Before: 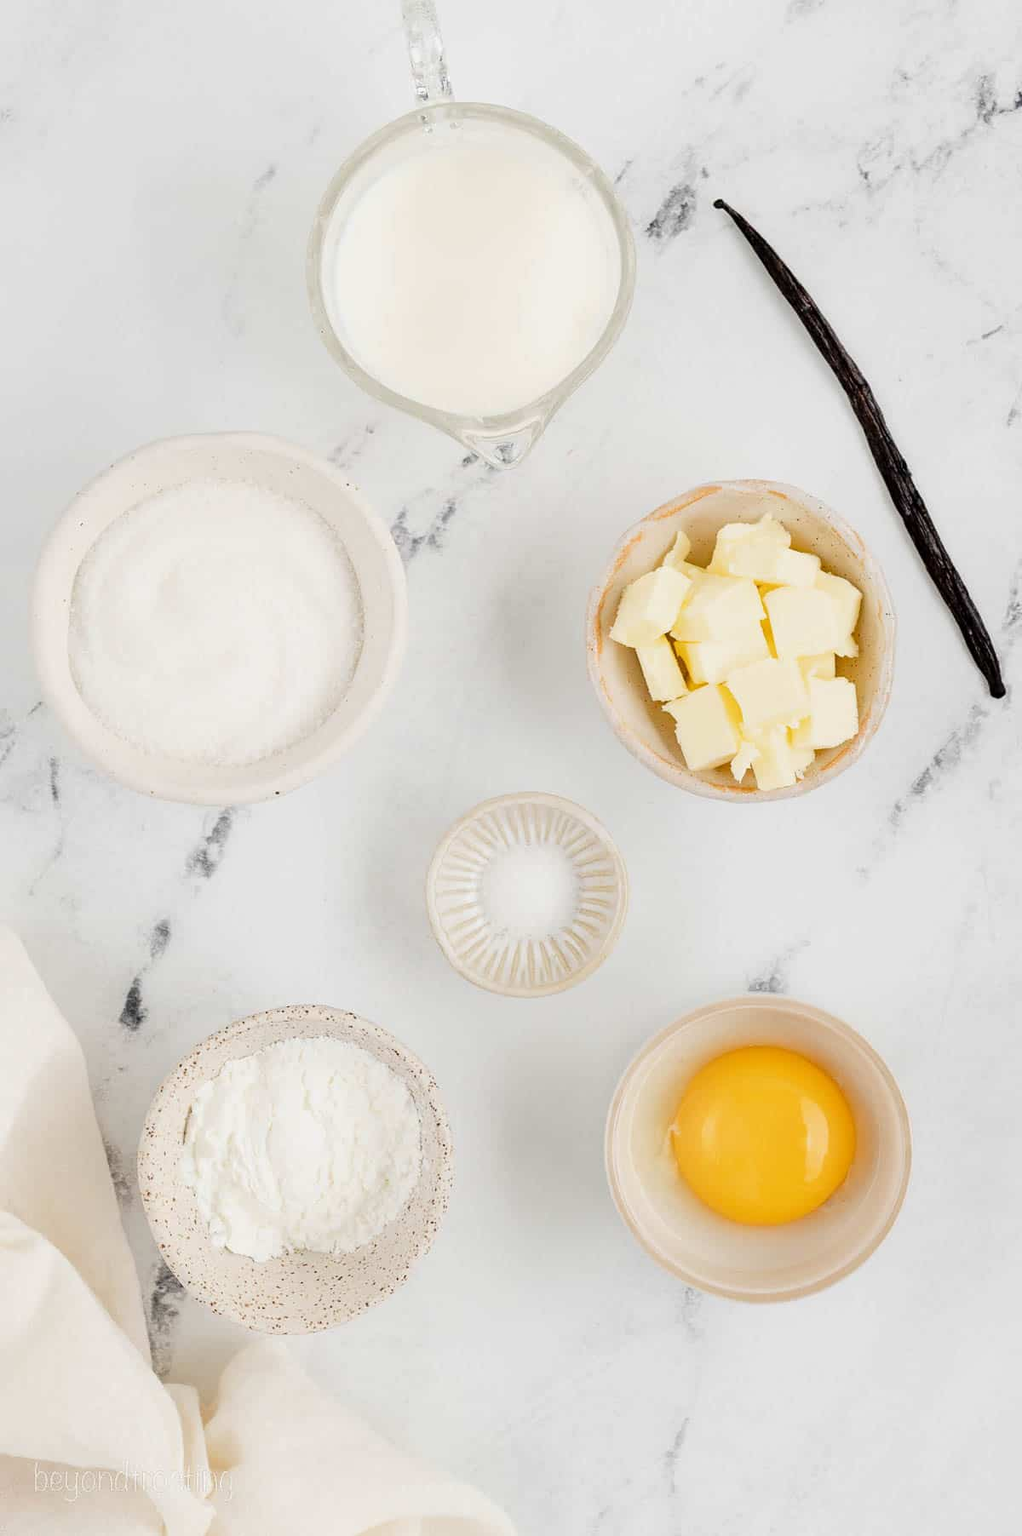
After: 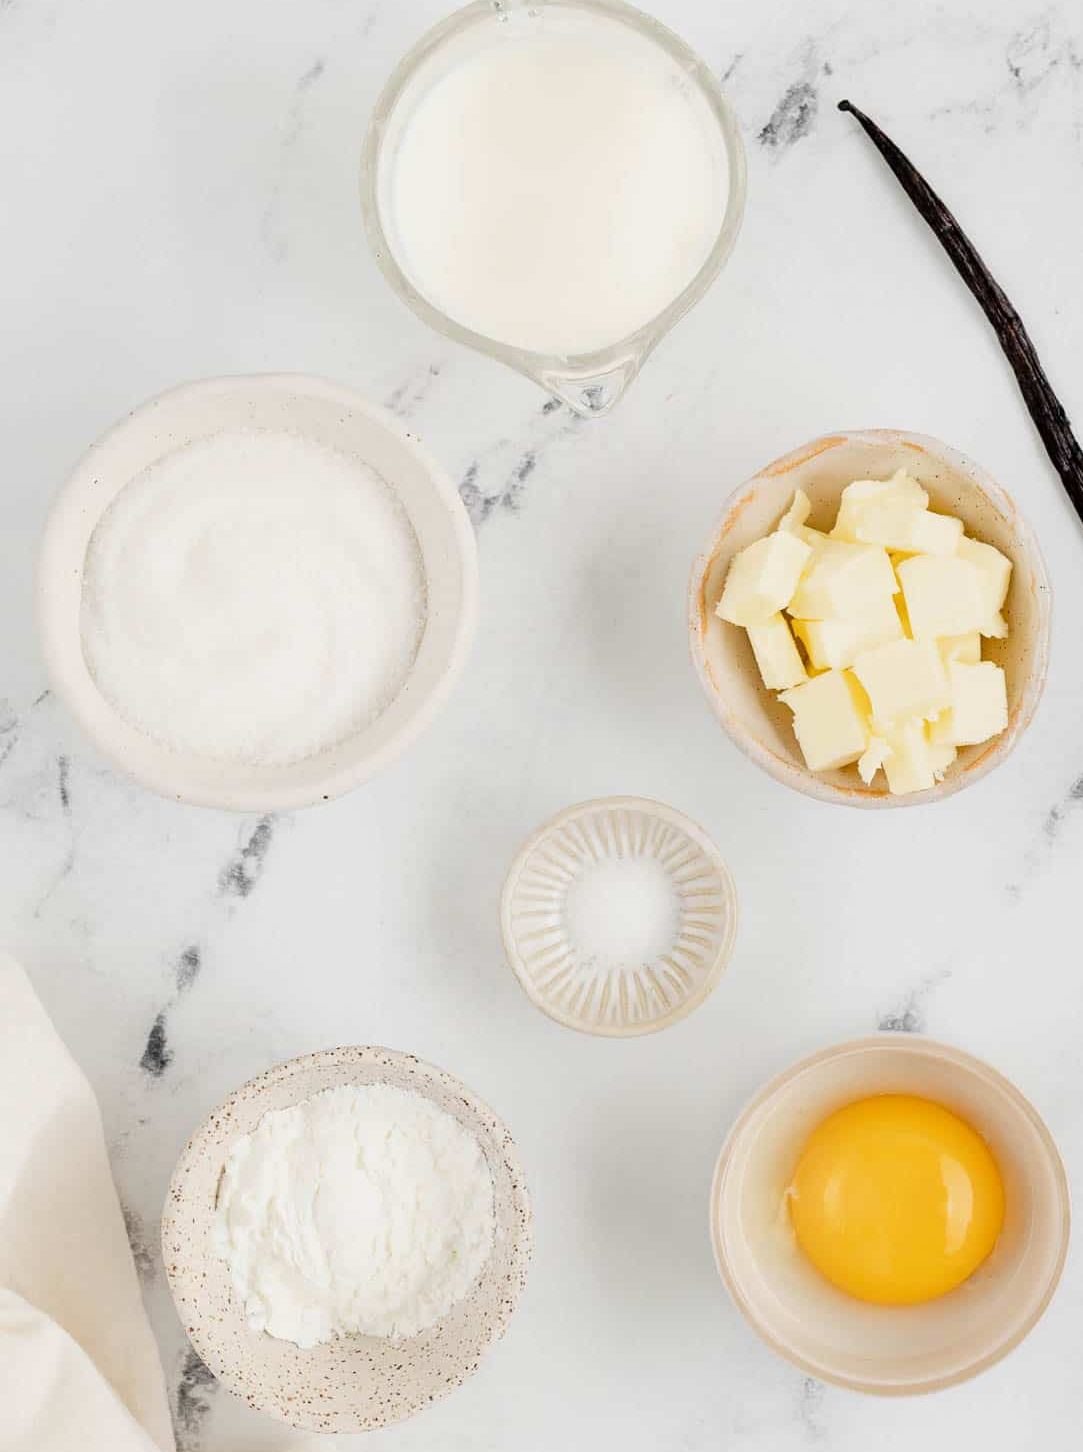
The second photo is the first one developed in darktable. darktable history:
crop: top 7.439%, right 9.688%, bottom 12.048%
